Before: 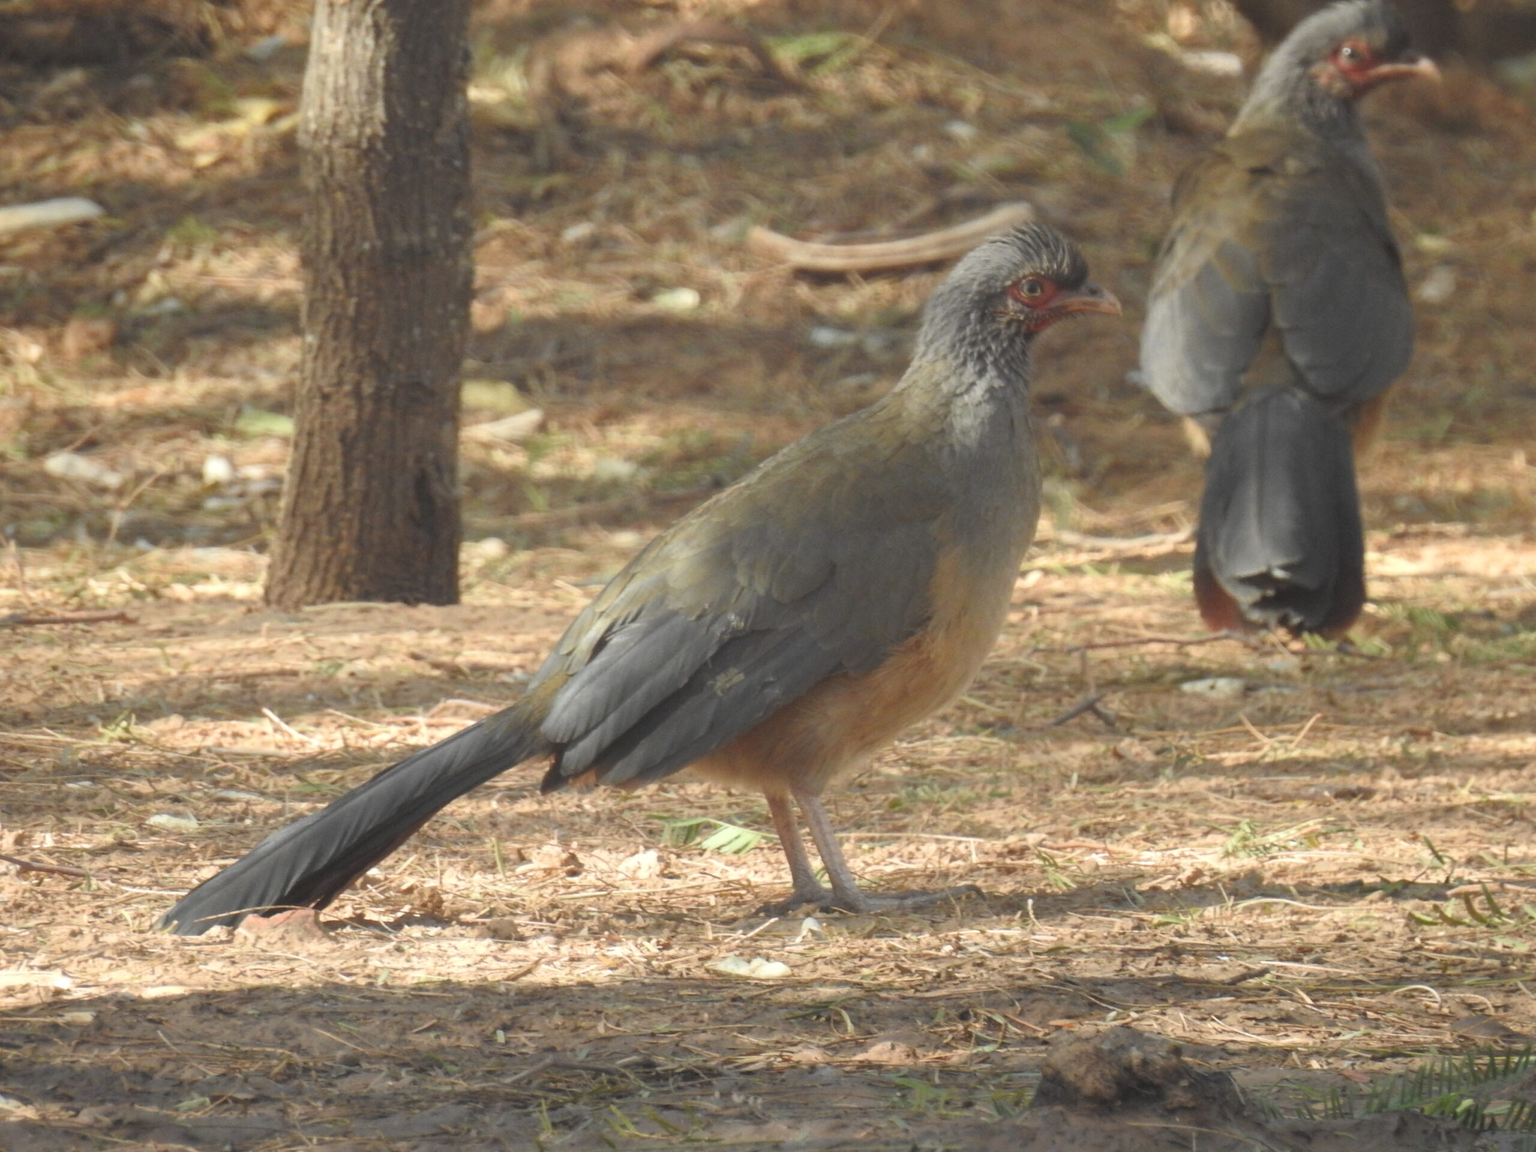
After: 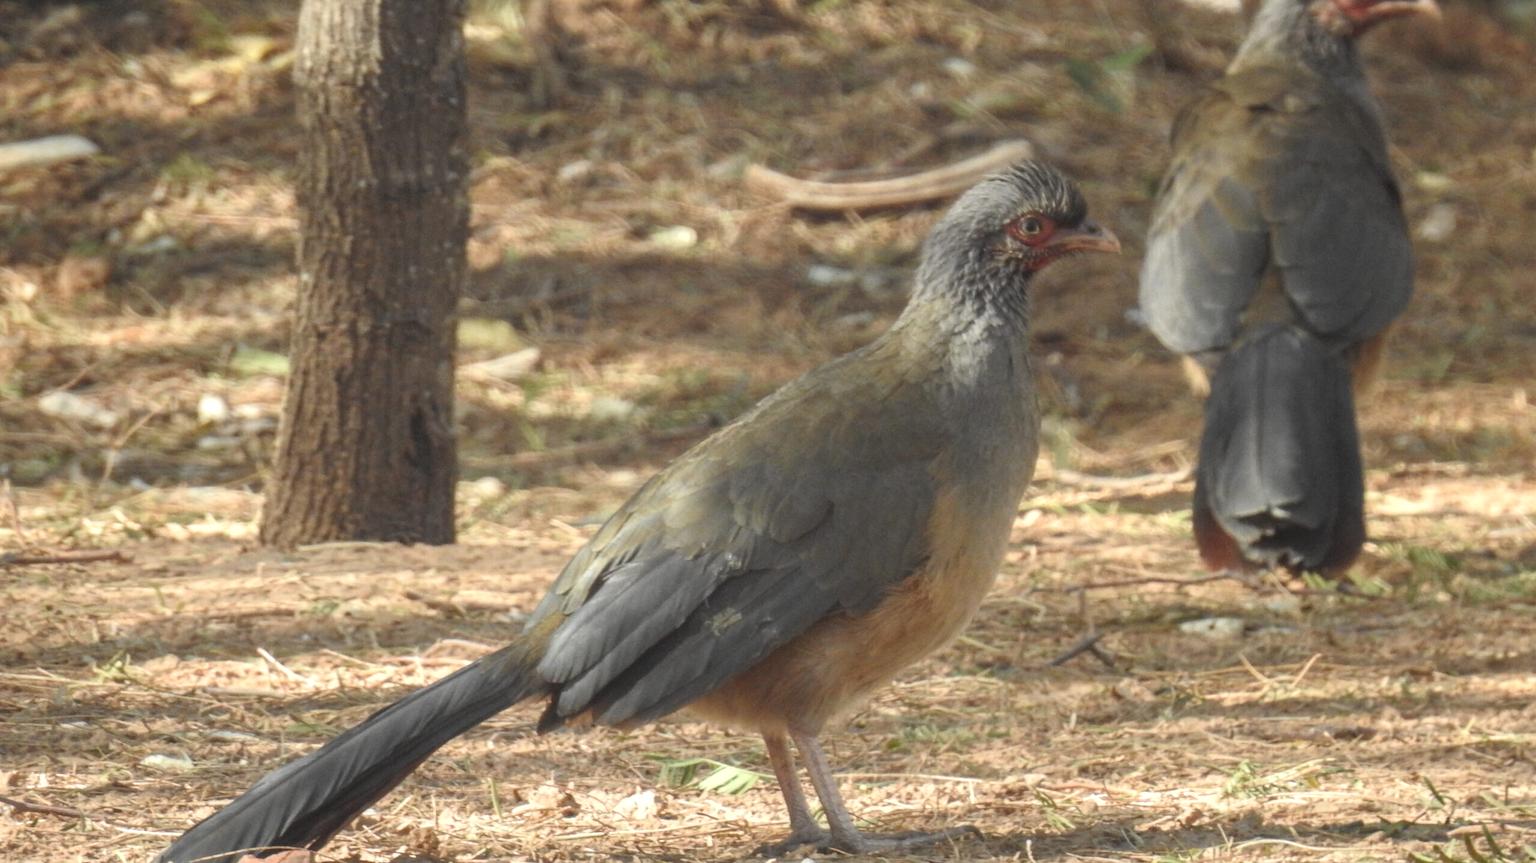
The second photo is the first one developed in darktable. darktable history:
local contrast: highlights 3%, shadows 7%, detail 134%
crop: left 0.395%, top 5.52%, bottom 19.793%
exposure: compensate highlight preservation false
